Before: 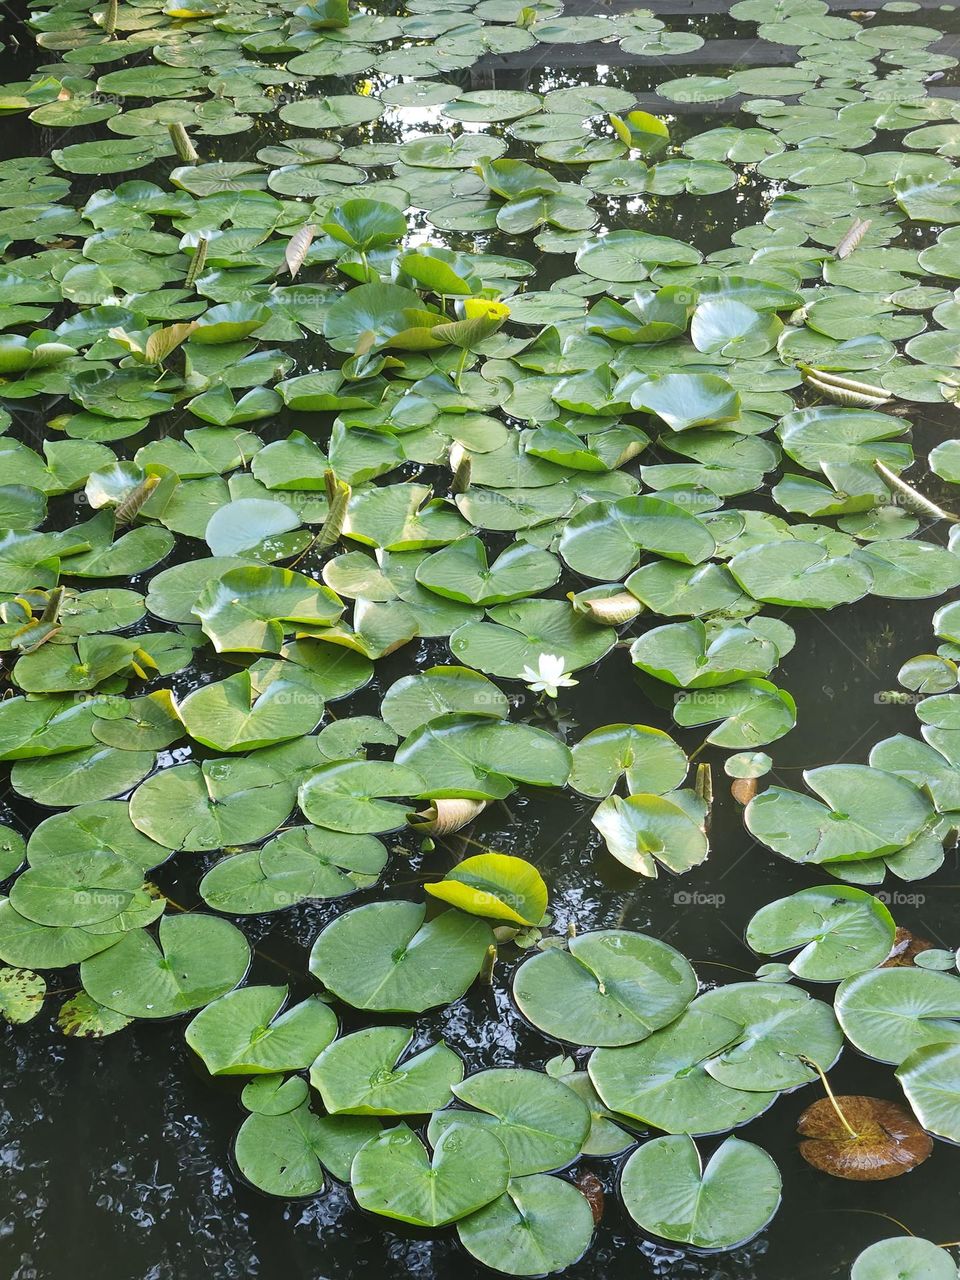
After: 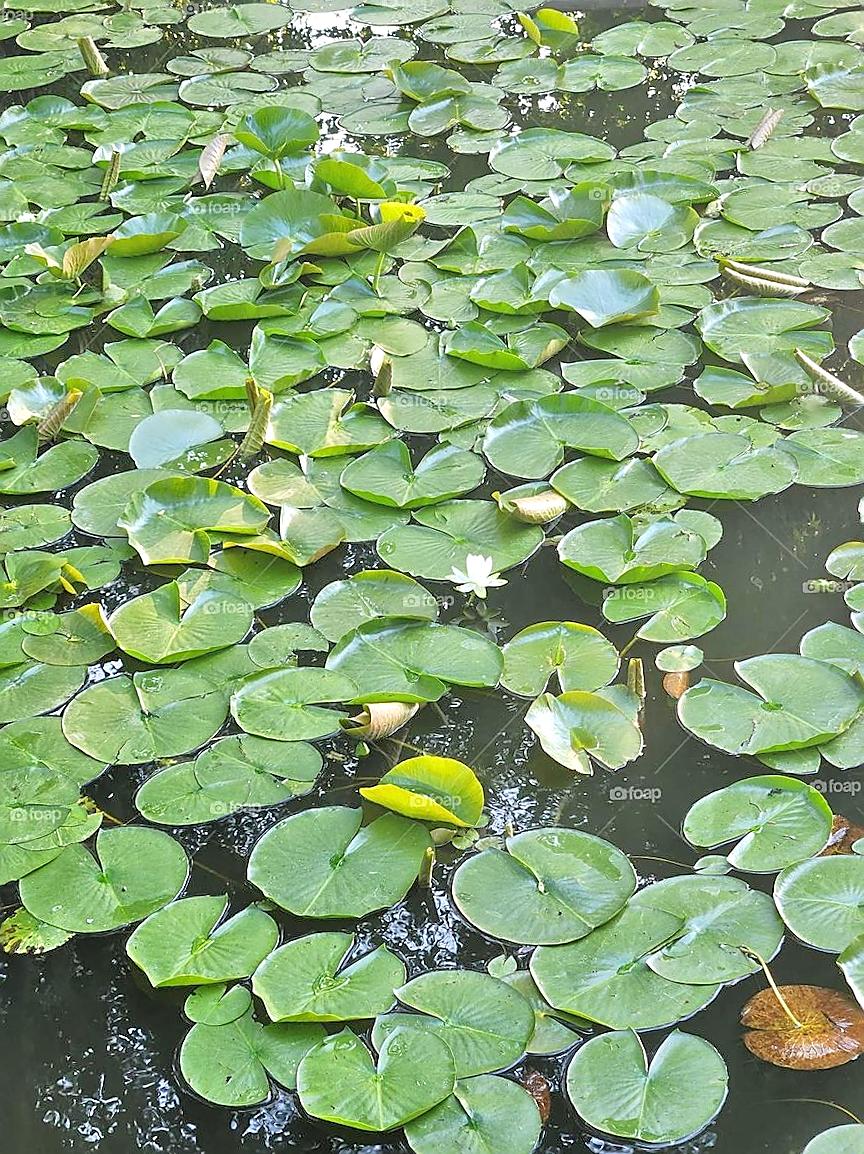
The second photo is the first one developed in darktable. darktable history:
sharpen: radius 1.418, amount 1.256, threshold 0.734
crop and rotate: angle 2.01°, left 5.736%, top 5.679%
tone equalizer: -7 EV 0.164 EV, -6 EV 0.624 EV, -5 EV 1.12 EV, -4 EV 1.31 EV, -3 EV 1.16 EV, -2 EV 0.6 EV, -1 EV 0.159 EV, mask exposure compensation -0.499 EV
